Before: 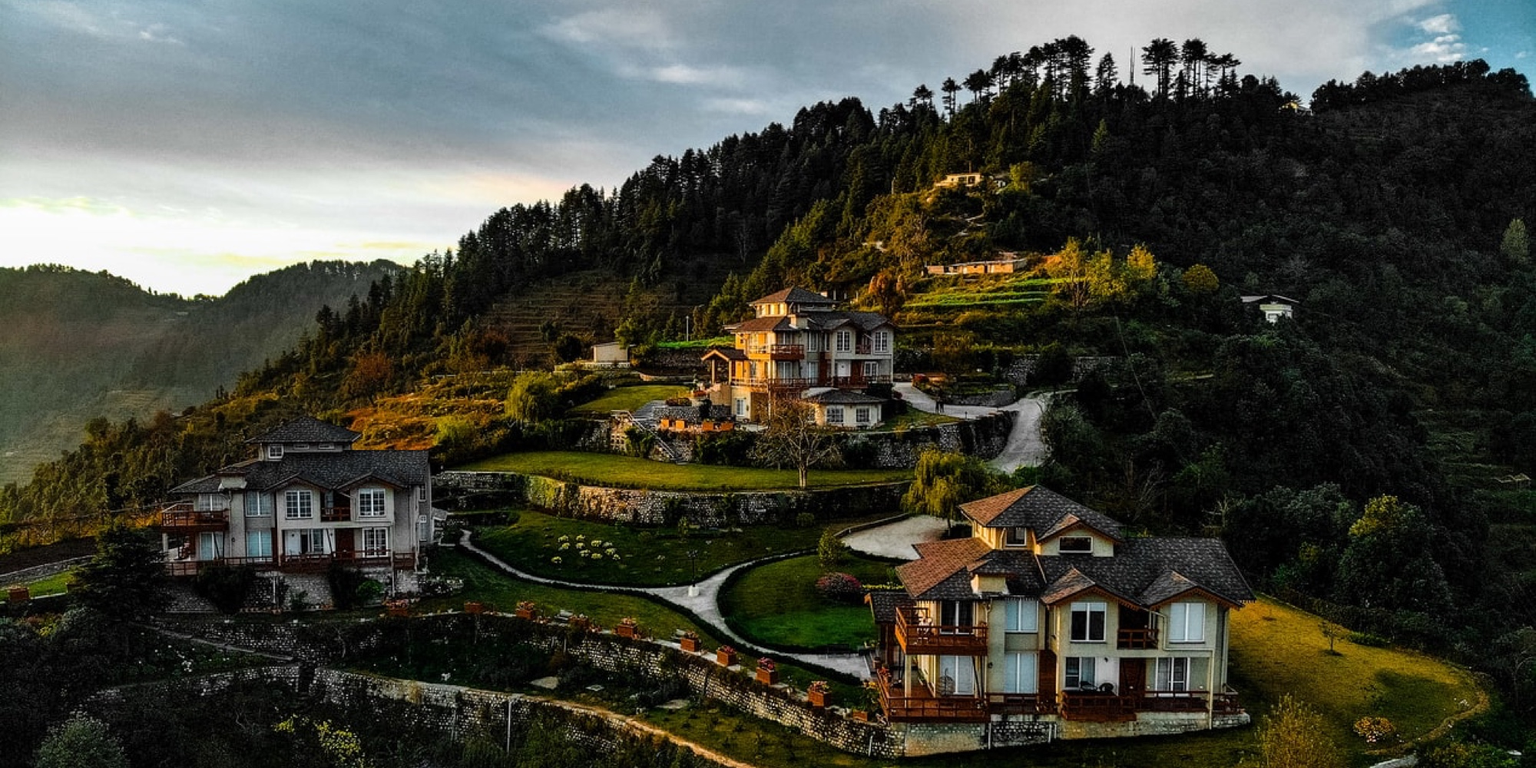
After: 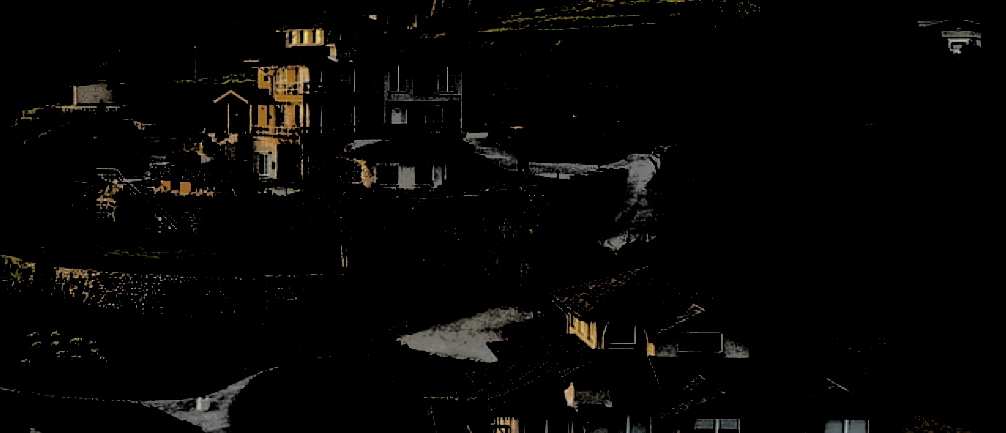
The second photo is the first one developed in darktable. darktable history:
crop: left 35.03%, top 36.625%, right 14.663%, bottom 20.057%
levels: levels [0.514, 0.759, 1]
shadows and highlights: on, module defaults
